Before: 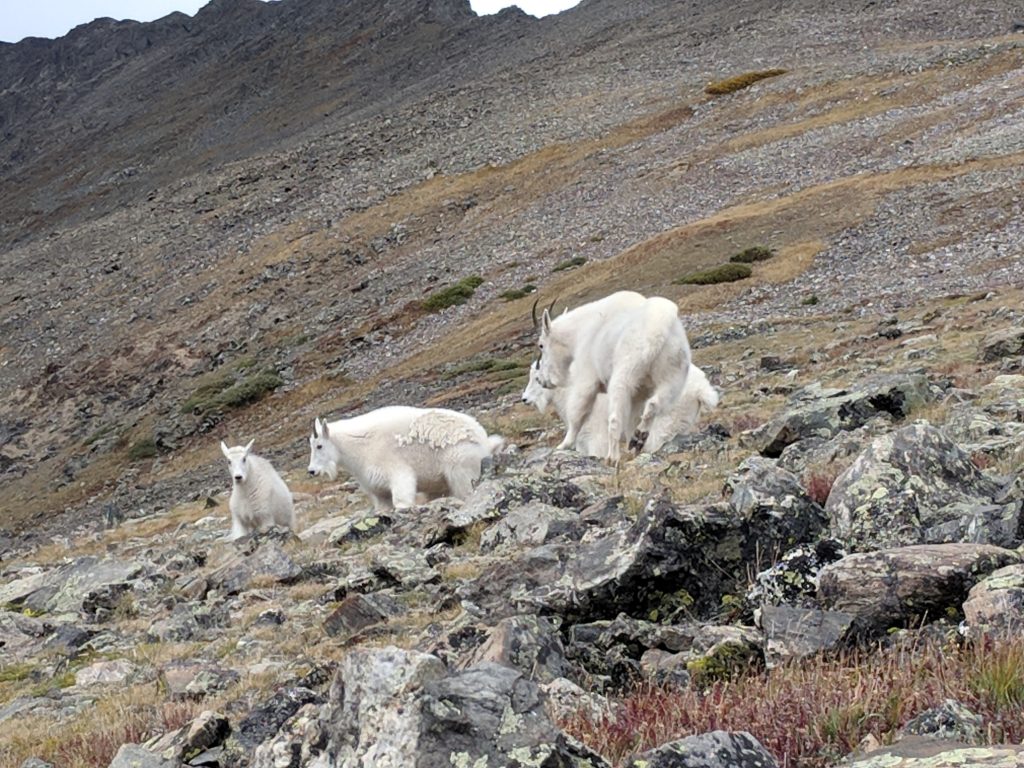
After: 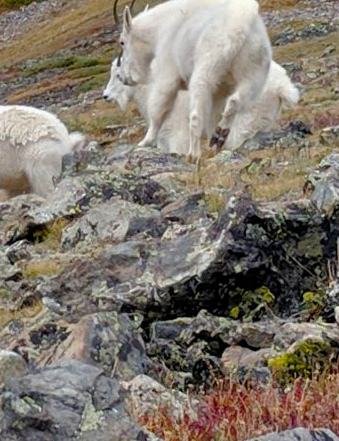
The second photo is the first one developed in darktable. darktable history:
crop: left 40.956%, top 39.535%, right 25.916%, bottom 2.978%
shadows and highlights: radius 112.32, shadows 51.29, white point adjustment 9.11, highlights -2.79, soften with gaussian
color balance rgb: power › luminance -14.826%, linear chroma grading › global chroma 33.19%, perceptual saturation grading › global saturation 44.303%, perceptual saturation grading › highlights -50.533%, perceptual saturation grading › shadows 30.661%
tone equalizer: -8 EV 0.262 EV, -7 EV 0.443 EV, -6 EV 0.441 EV, -5 EV 0.215 EV, -3 EV -0.269 EV, -2 EV -0.418 EV, -1 EV -0.419 EV, +0 EV -0.231 EV, edges refinement/feathering 500, mask exposure compensation -1.57 EV, preserve details no
